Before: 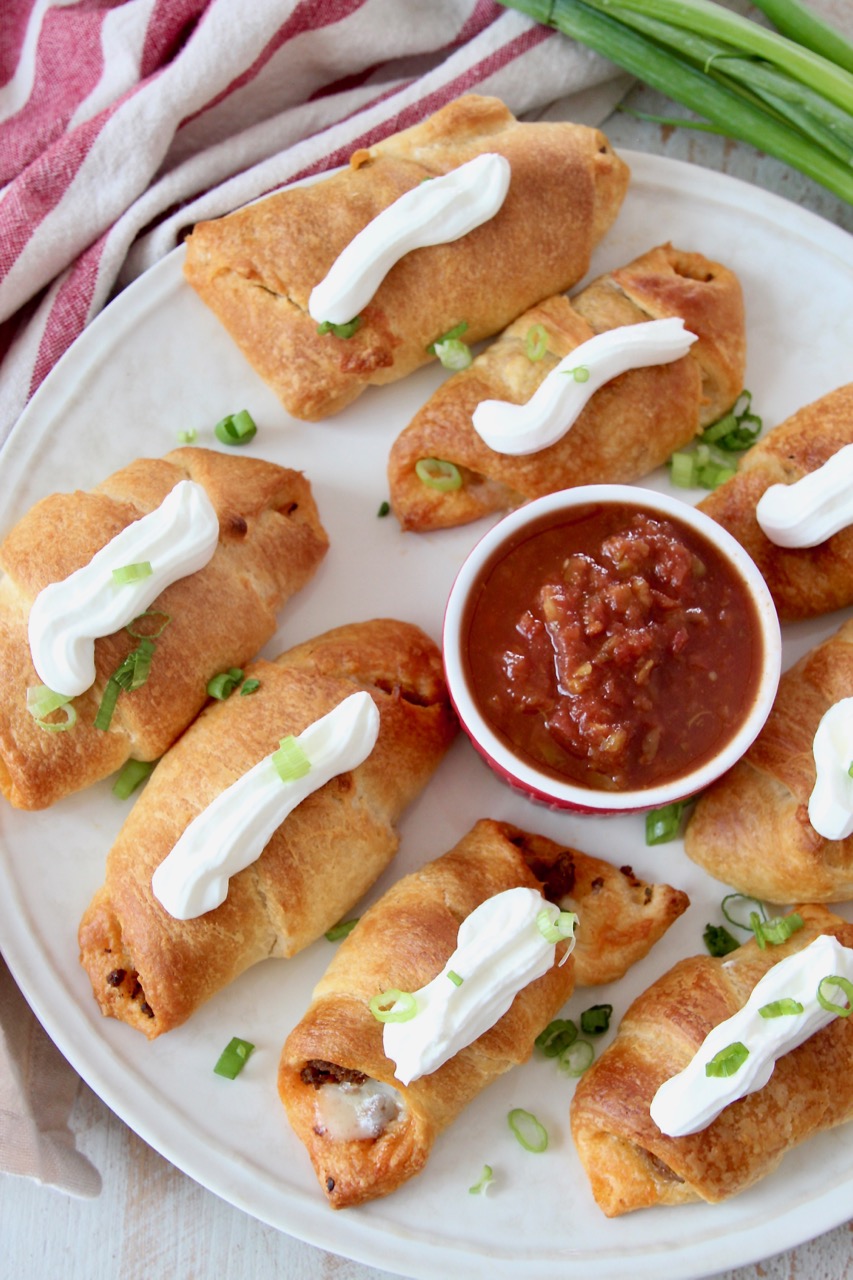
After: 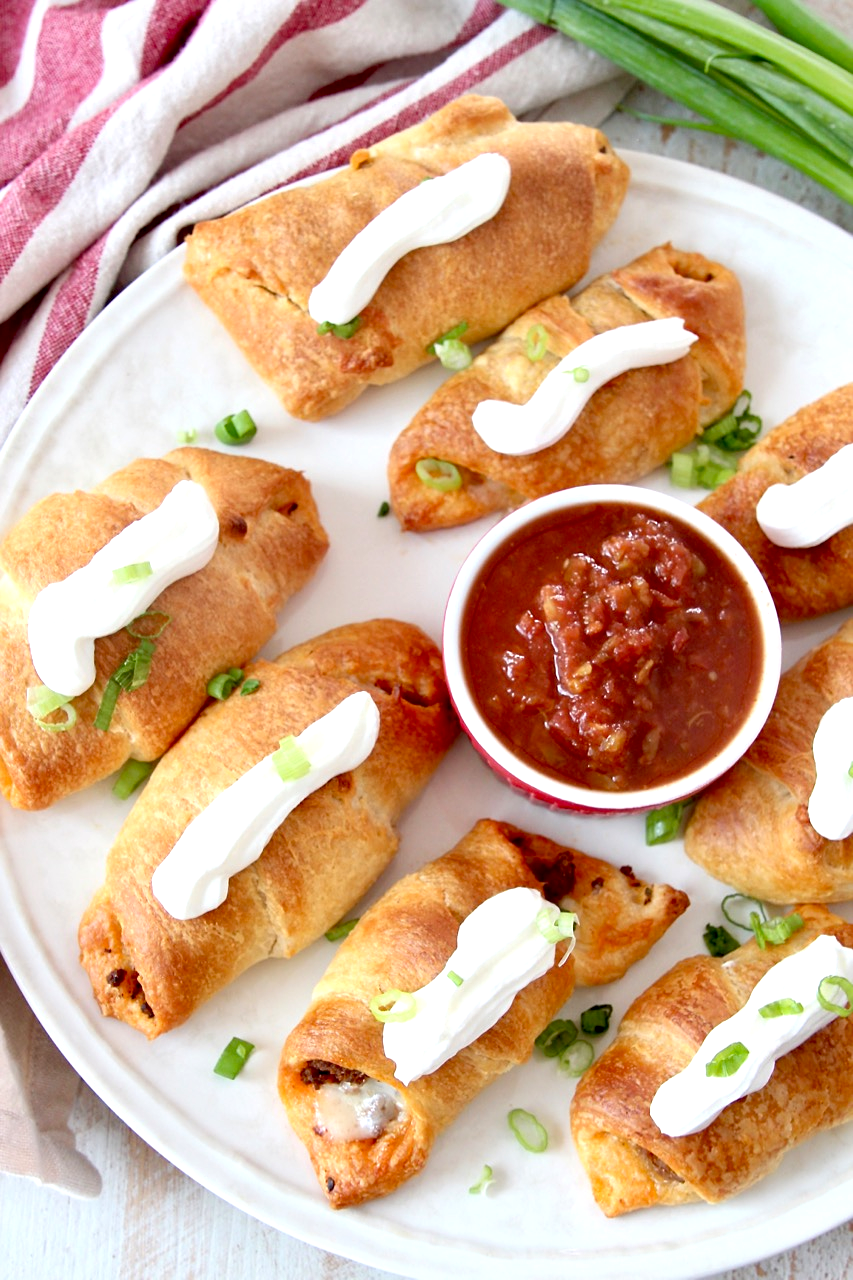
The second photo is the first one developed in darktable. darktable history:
exposure: black level correction 0.001, exposure 0.5 EV, compensate exposure bias true, compensate highlight preservation false
sharpen: amount 0.2
